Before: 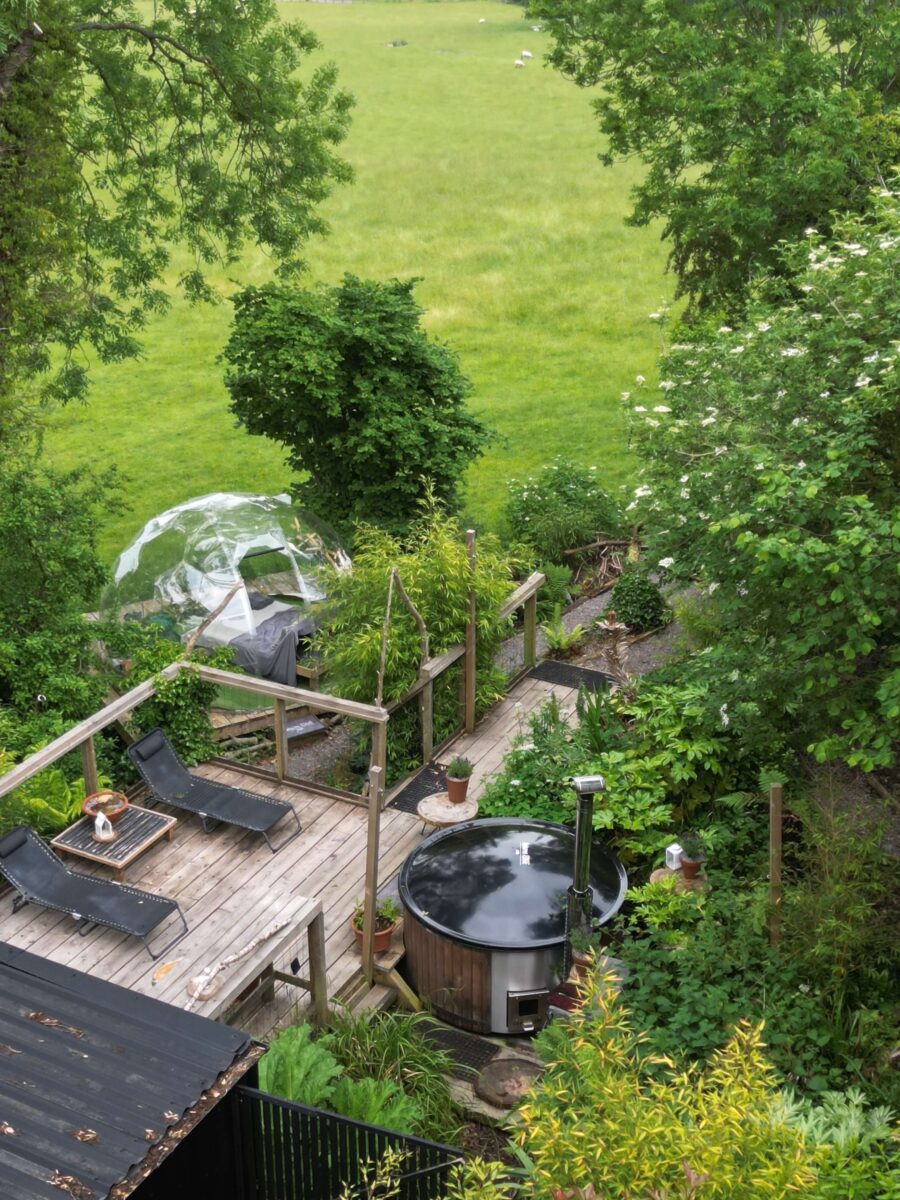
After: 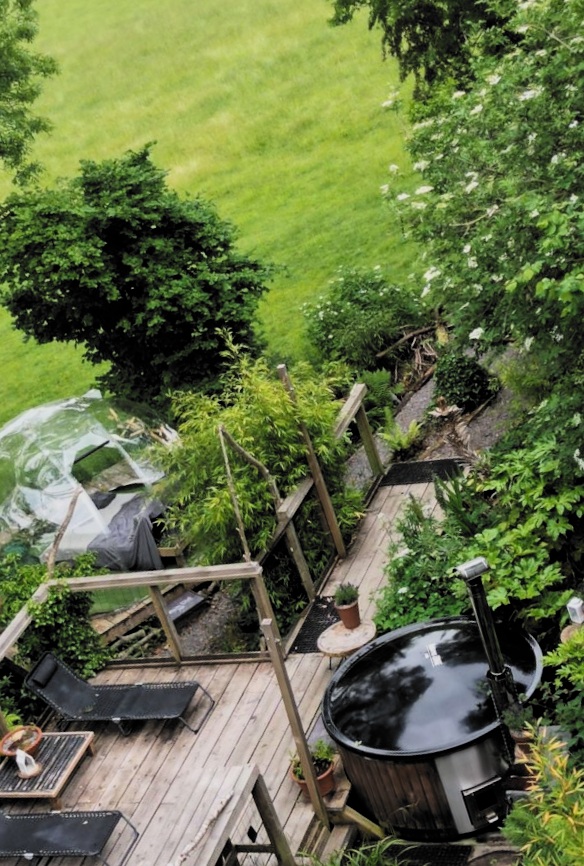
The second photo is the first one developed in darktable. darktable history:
filmic rgb: black relative exposure -5 EV, white relative exposure 3.96 EV, hardness 2.88, contrast 1.299, highlights saturation mix -31.44%, color science v6 (2022)
crop and rotate: angle 18.45°, left 6.923%, right 4.066%, bottom 1.074%
contrast brightness saturation: contrast 0.025, brightness -0.033
